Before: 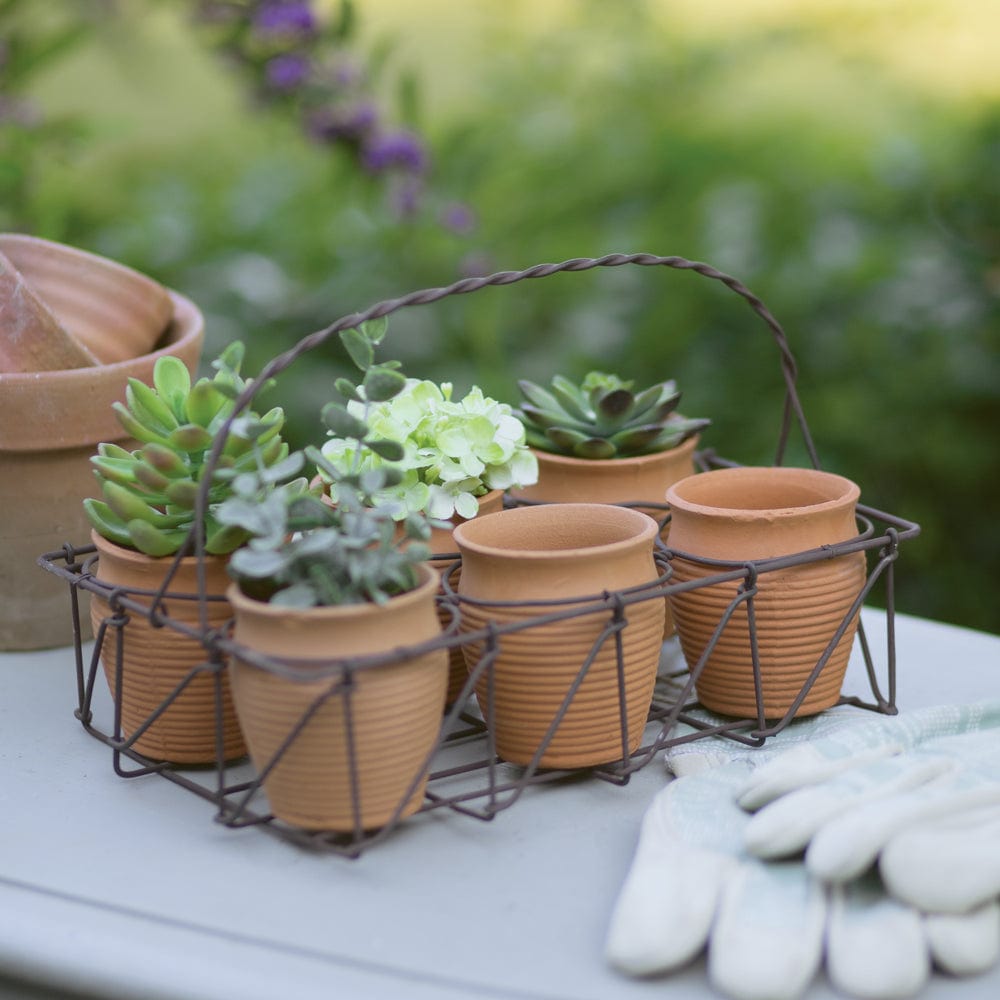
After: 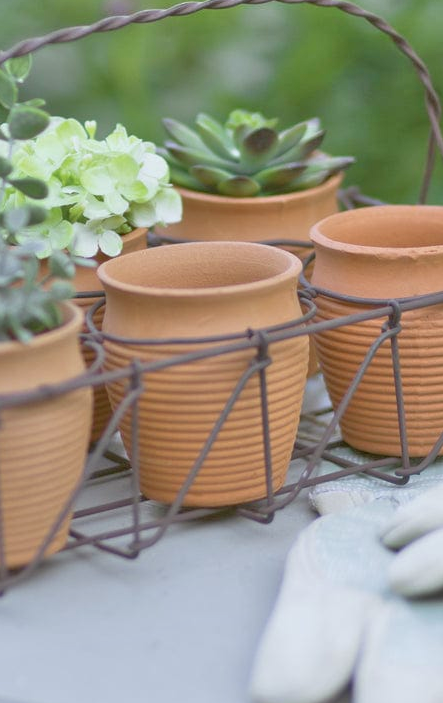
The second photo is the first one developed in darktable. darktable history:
crop: left 35.675%, top 26.237%, right 19.939%, bottom 3.447%
tone equalizer: -7 EV 0.141 EV, -6 EV 0.57 EV, -5 EV 1.16 EV, -4 EV 1.35 EV, -3 EV 1.15 EV, -2 EV 0.6 EV, -1 EV 0.145 EV
